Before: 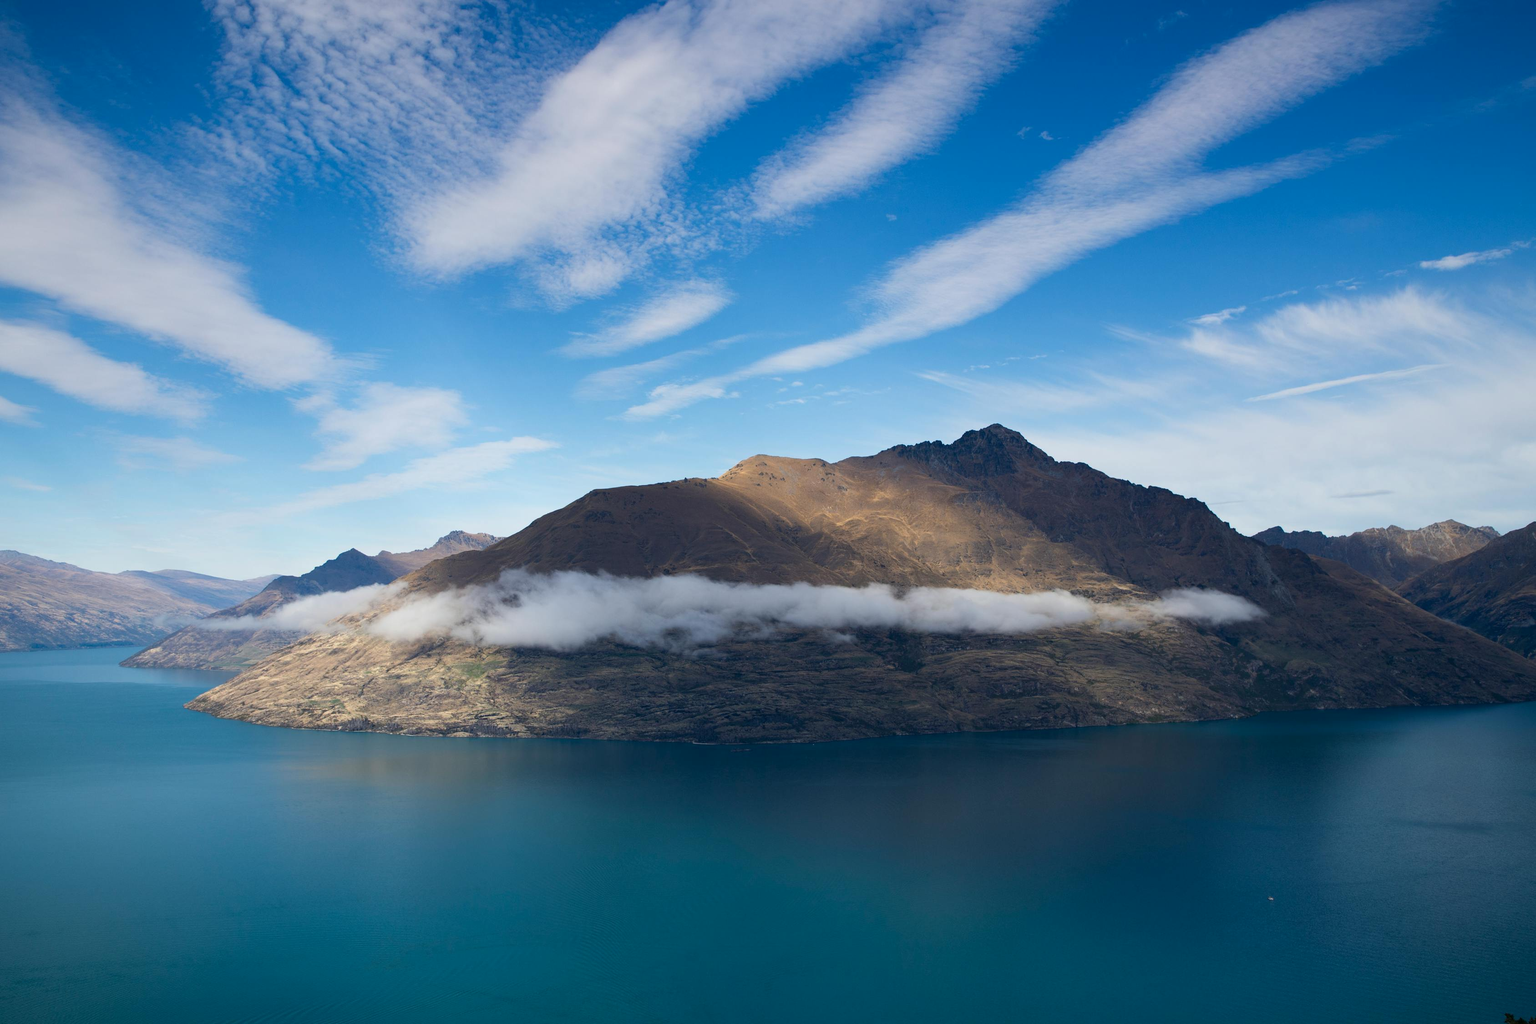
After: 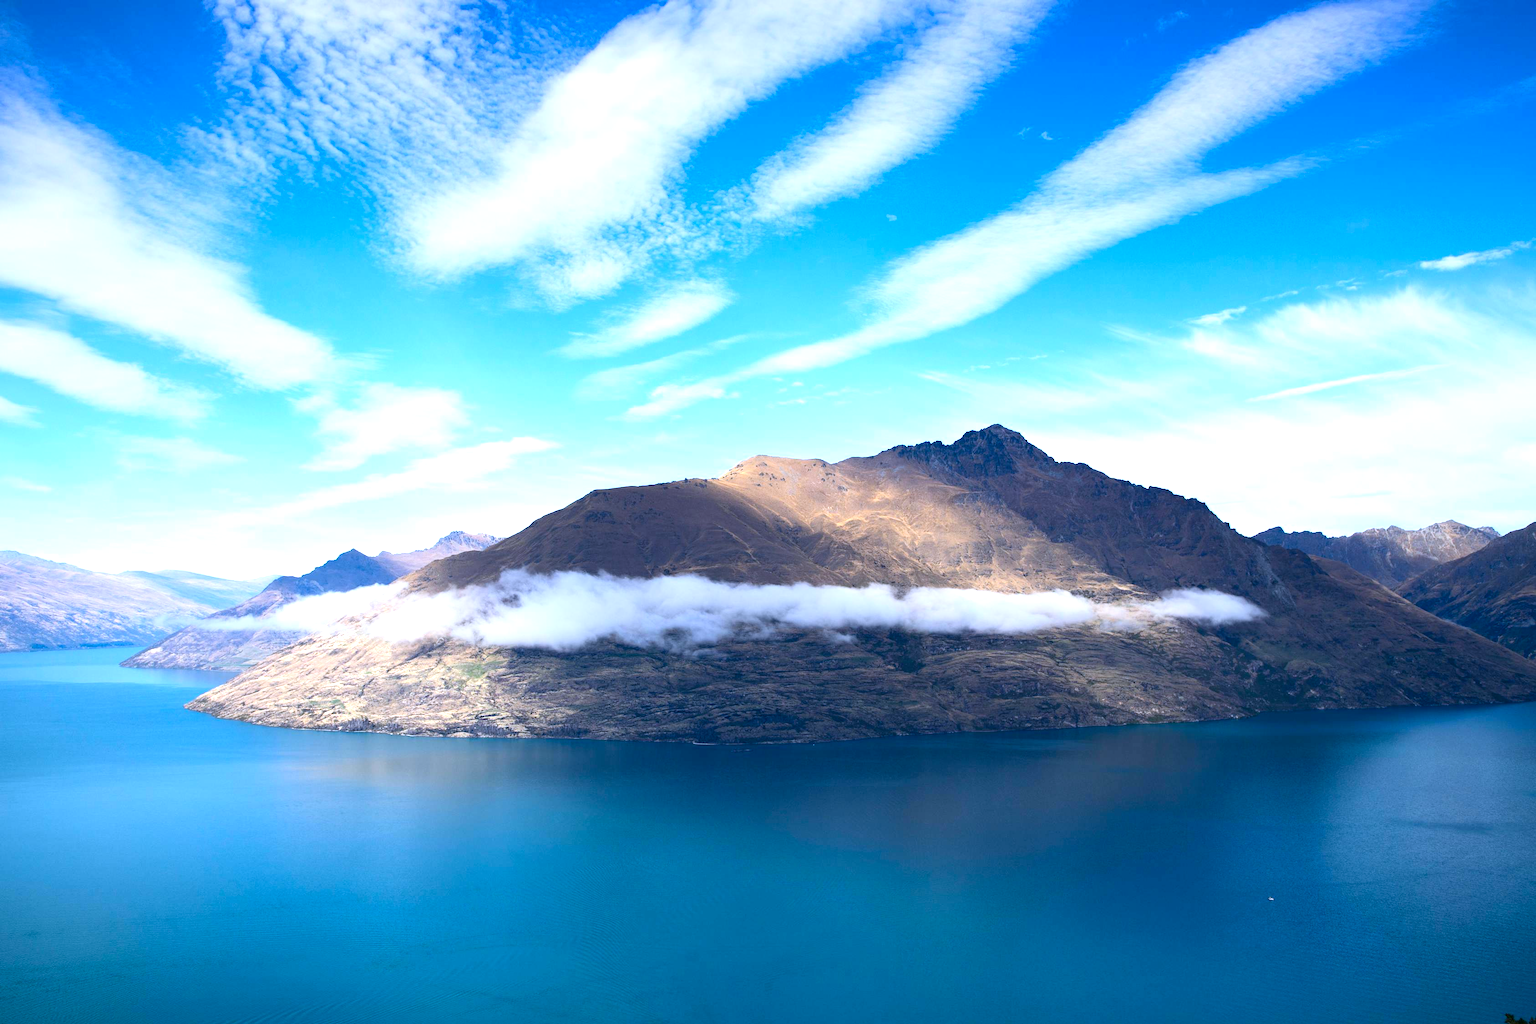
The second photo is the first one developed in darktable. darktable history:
exposure: exposure 1.15 EV, compensate highlight preservation false
contrast brightness saturation: contrast 0.15, brightness -0.01, saturation 0.1
white balance: red 0.967, blue 1.119, emerald 0.756
